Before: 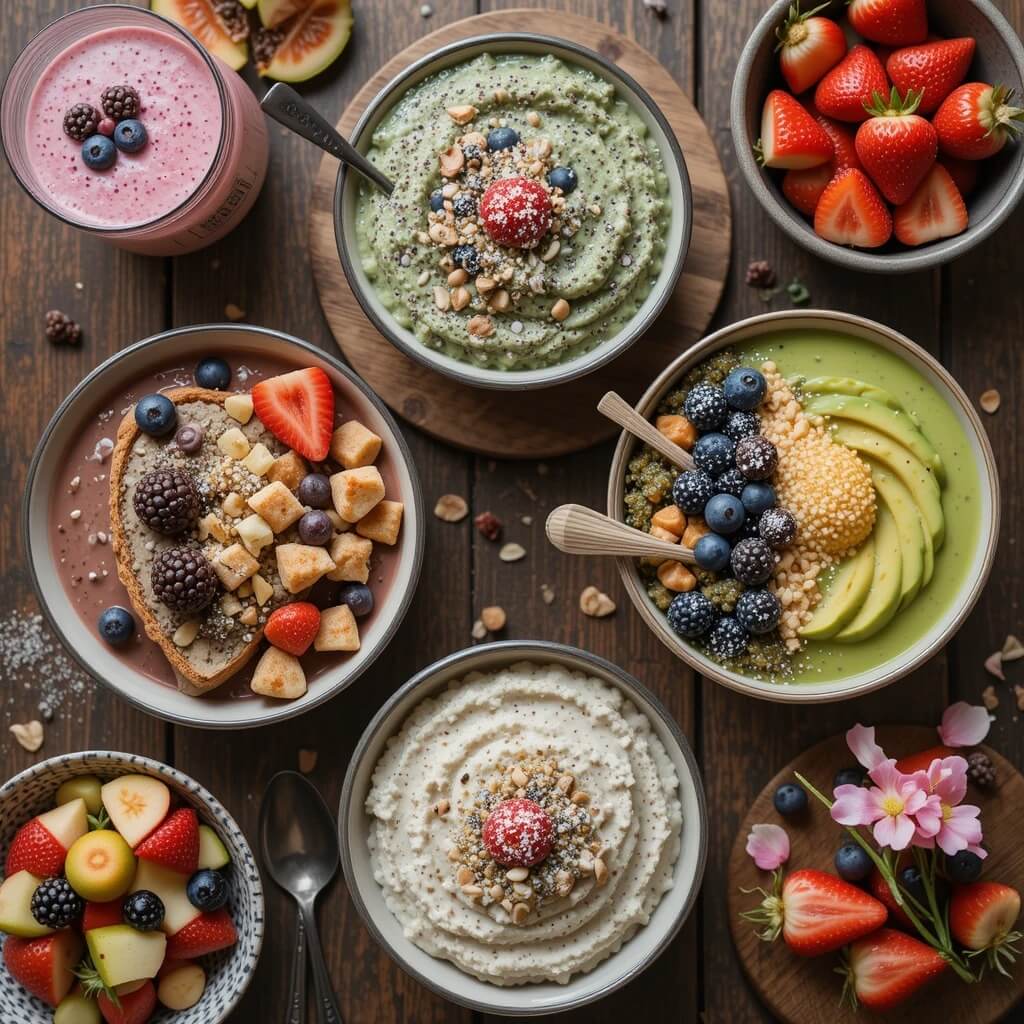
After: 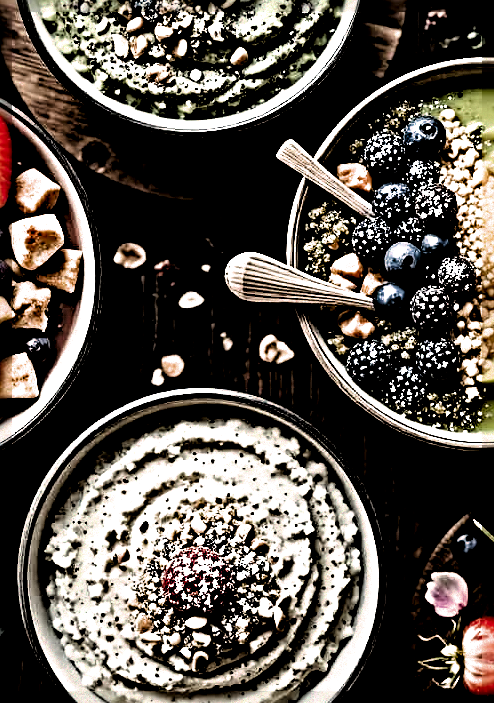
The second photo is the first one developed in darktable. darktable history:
filmic rgb: black relative exposure -1 EV, white relative exposure 2.05 EV, hardness 1.52, contrast 2.25, enable highlight reconstruction true
crop: left 31.379%, top 24.658%, right 20.326%, bottom 6.628%
sharpen: radius 6.3, amount 1.8, threshold 0
contrast brightness saturation: brightness -0.2, saturation 0.08
